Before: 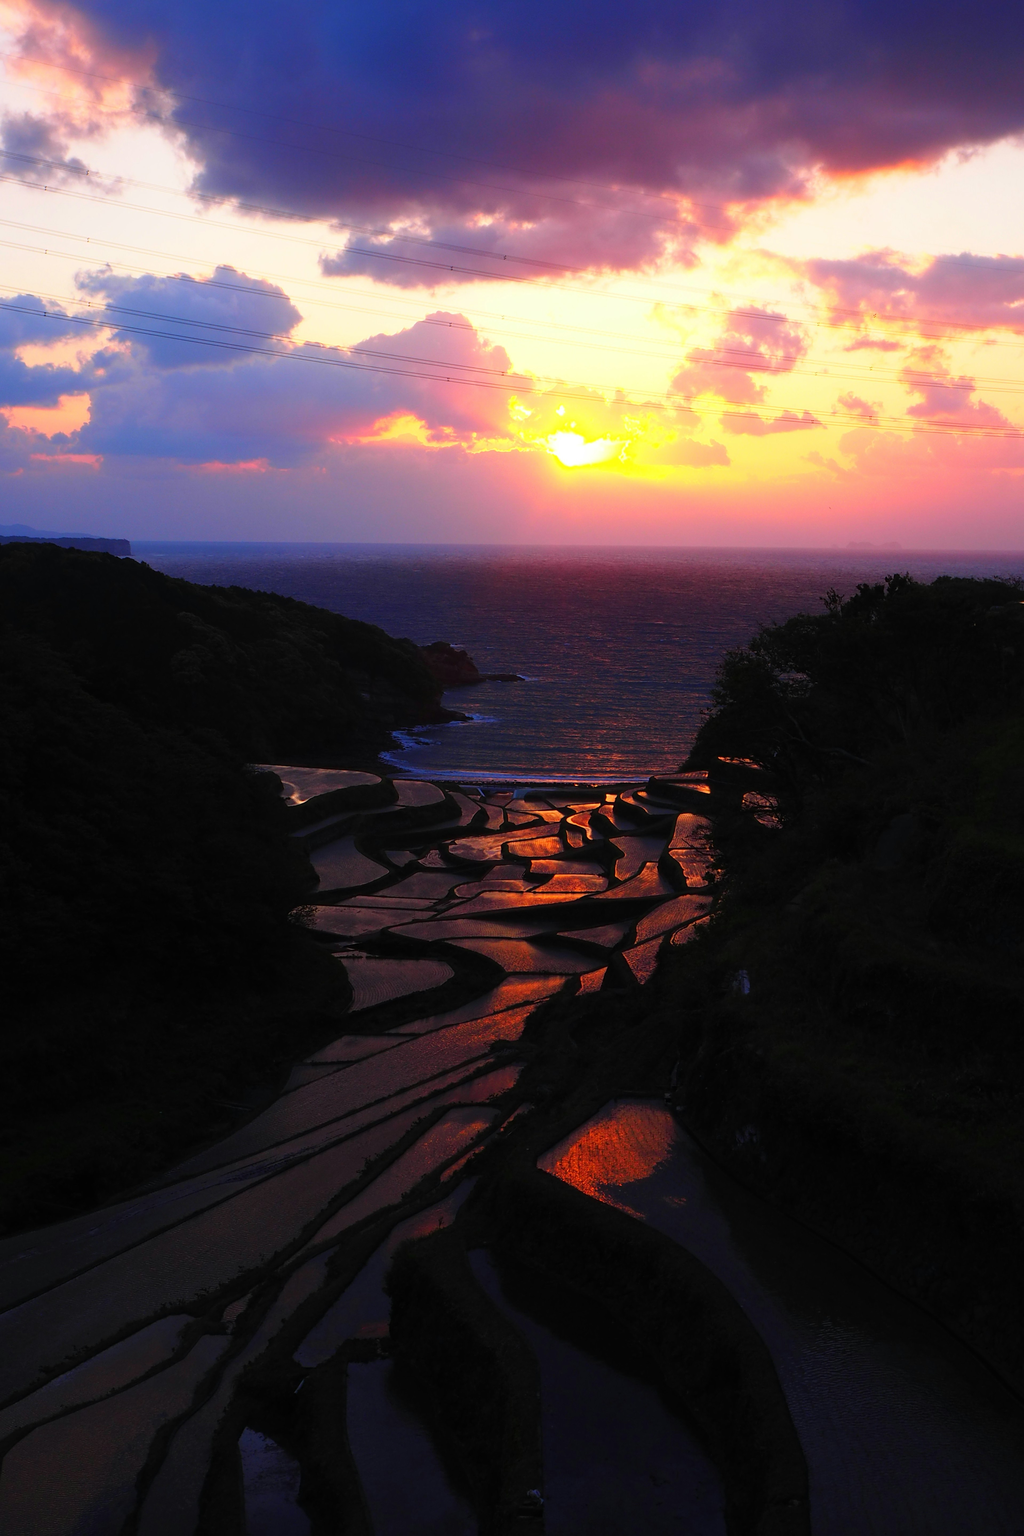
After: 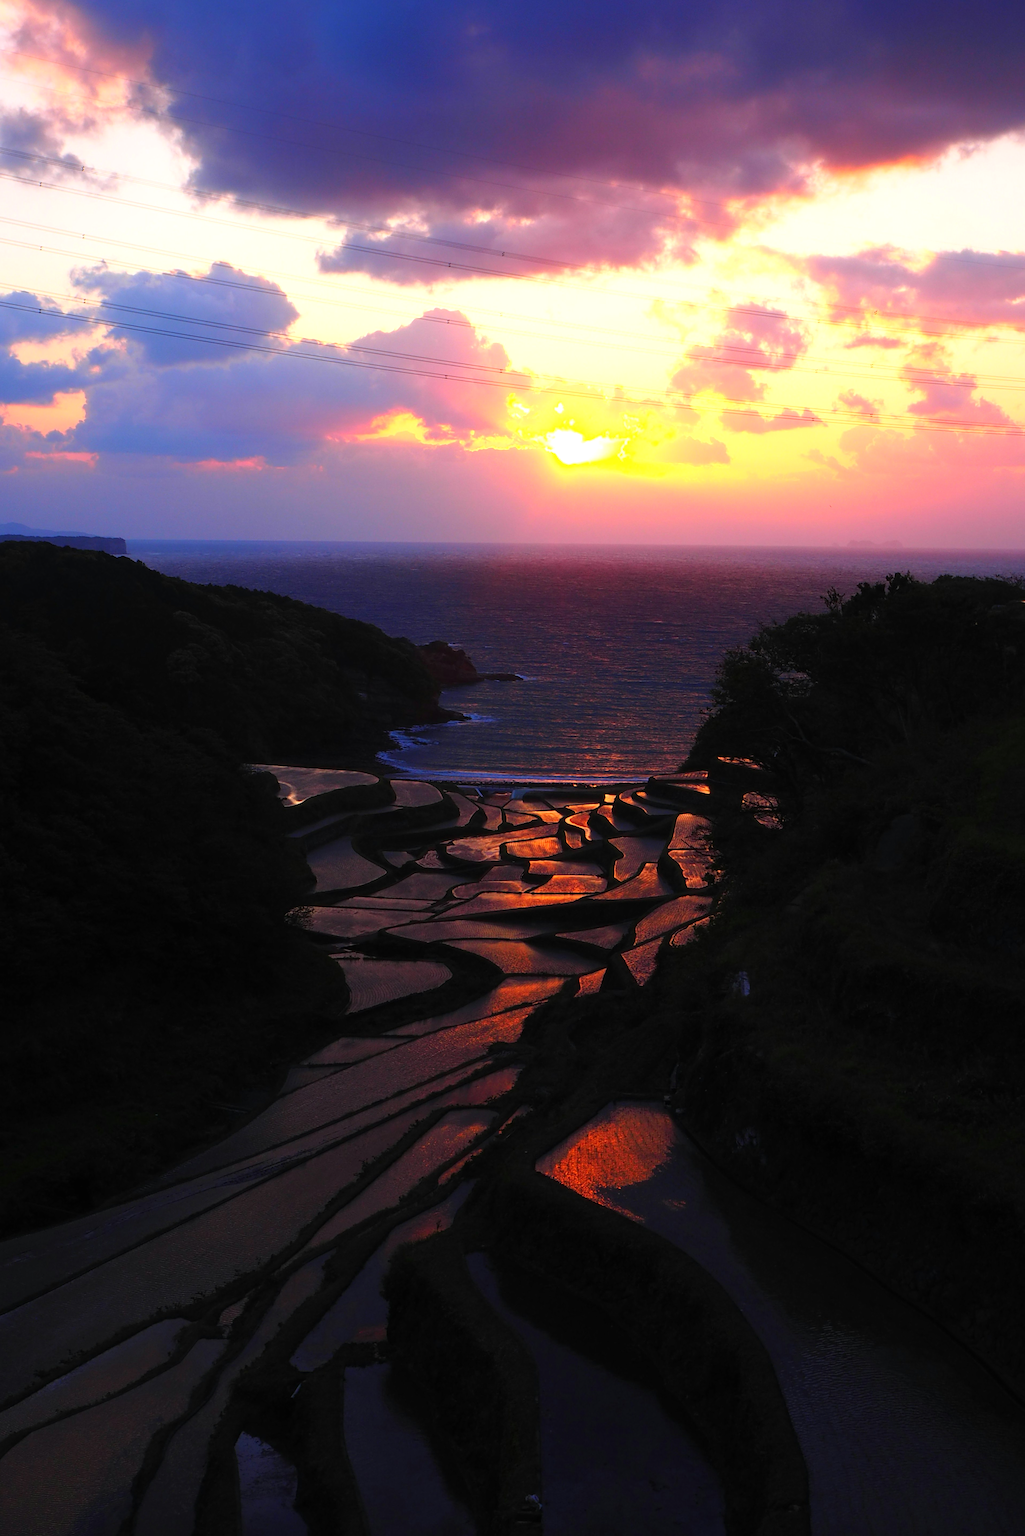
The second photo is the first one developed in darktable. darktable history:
exposure: exposure 0.202 EV, compensate highlight preservation false
crop and rotate: left 0.553%, top 0.367%, bottom 0.32%
